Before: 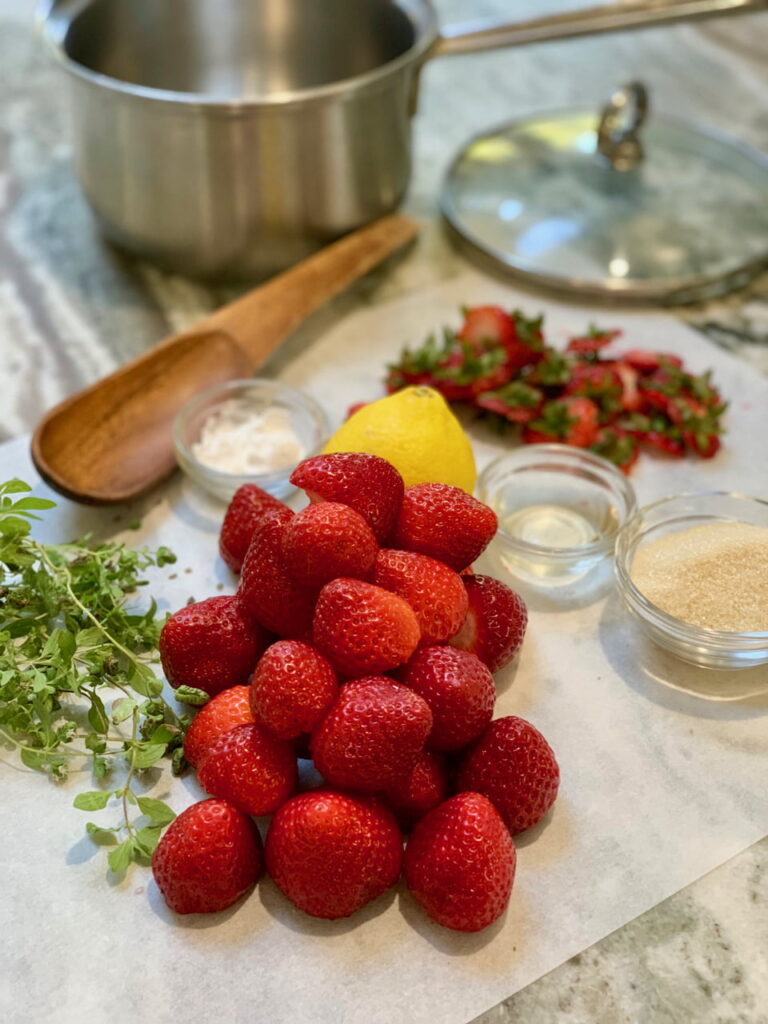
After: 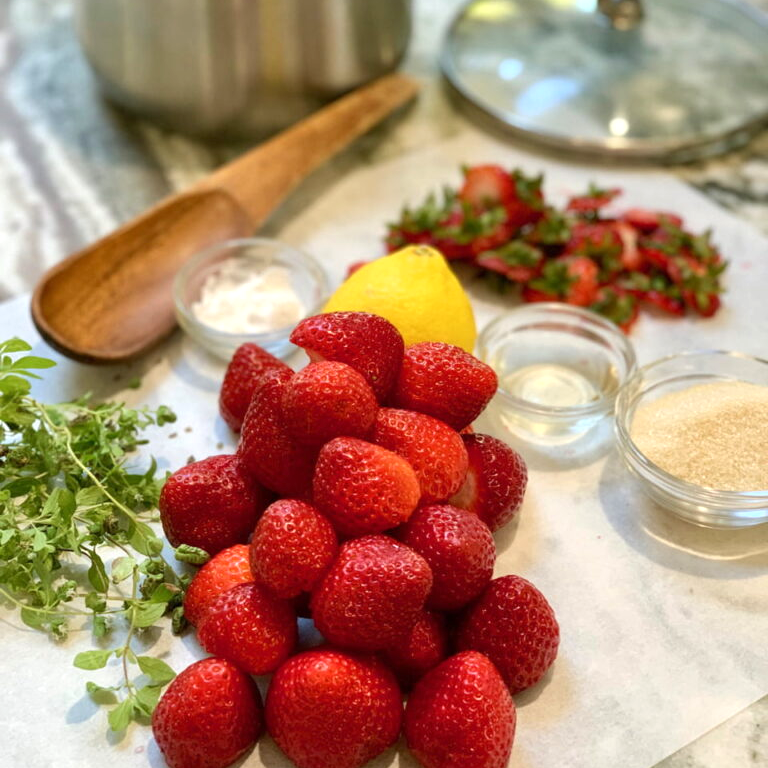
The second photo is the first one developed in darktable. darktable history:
exposure: exposure 0.367 EV, compensate highlight preservation false
crop: top 13.819%, bottom 11.169%
